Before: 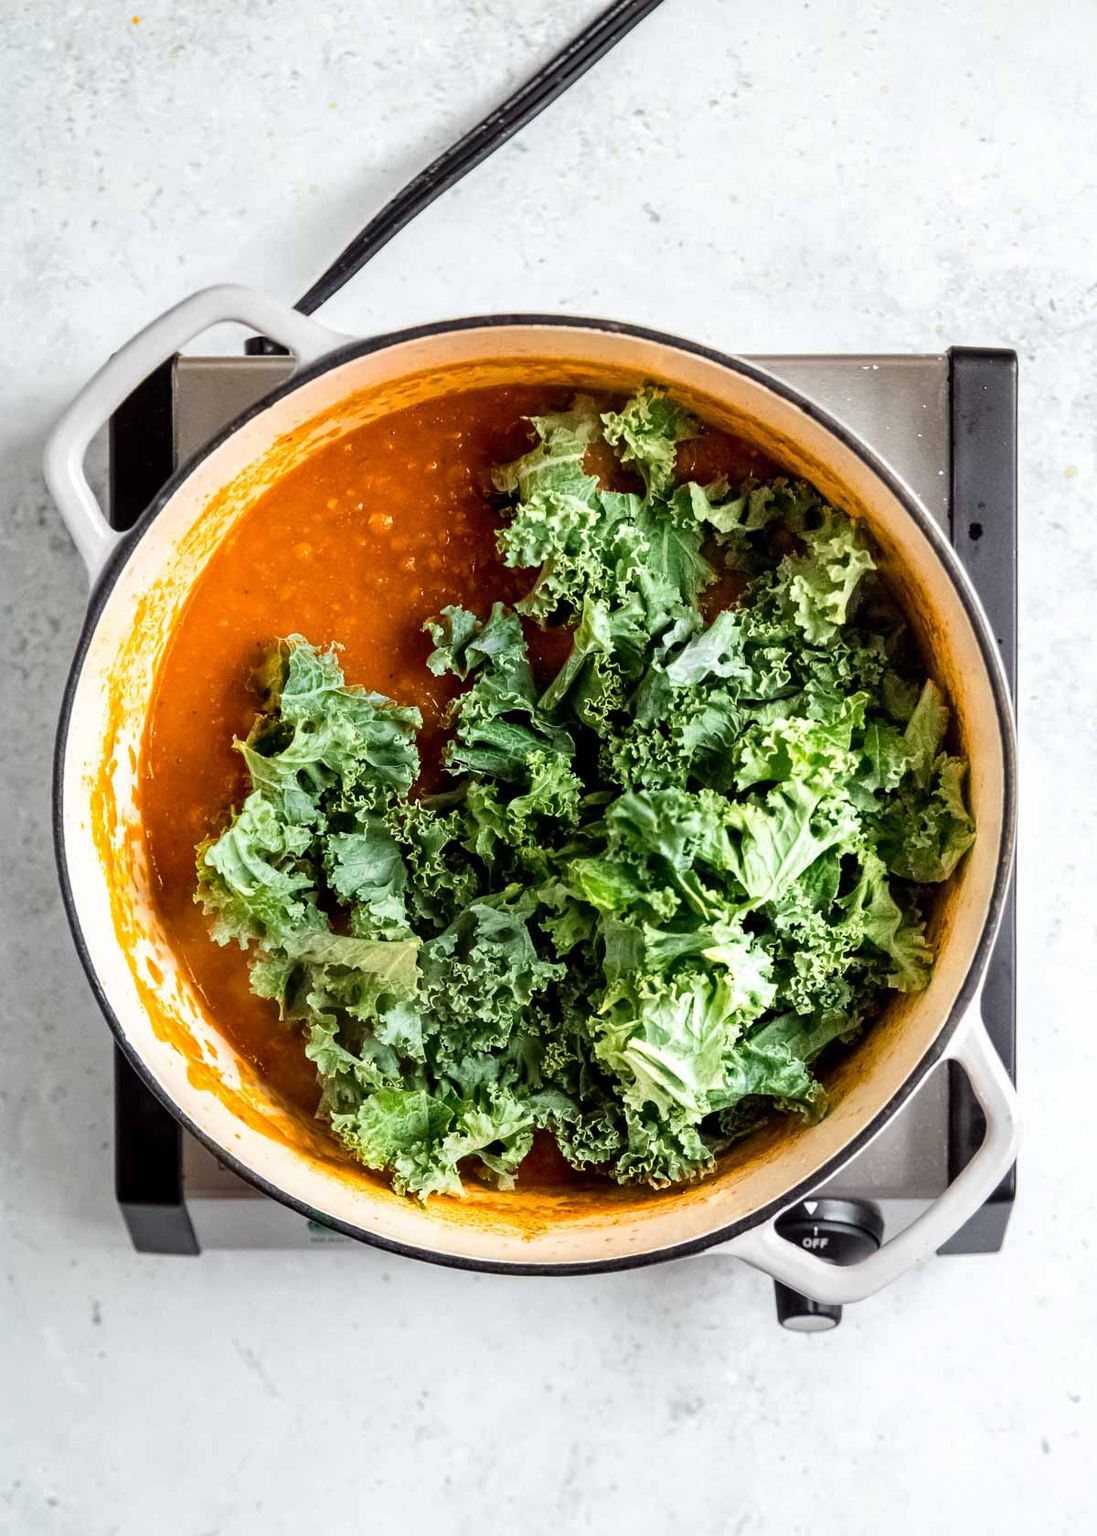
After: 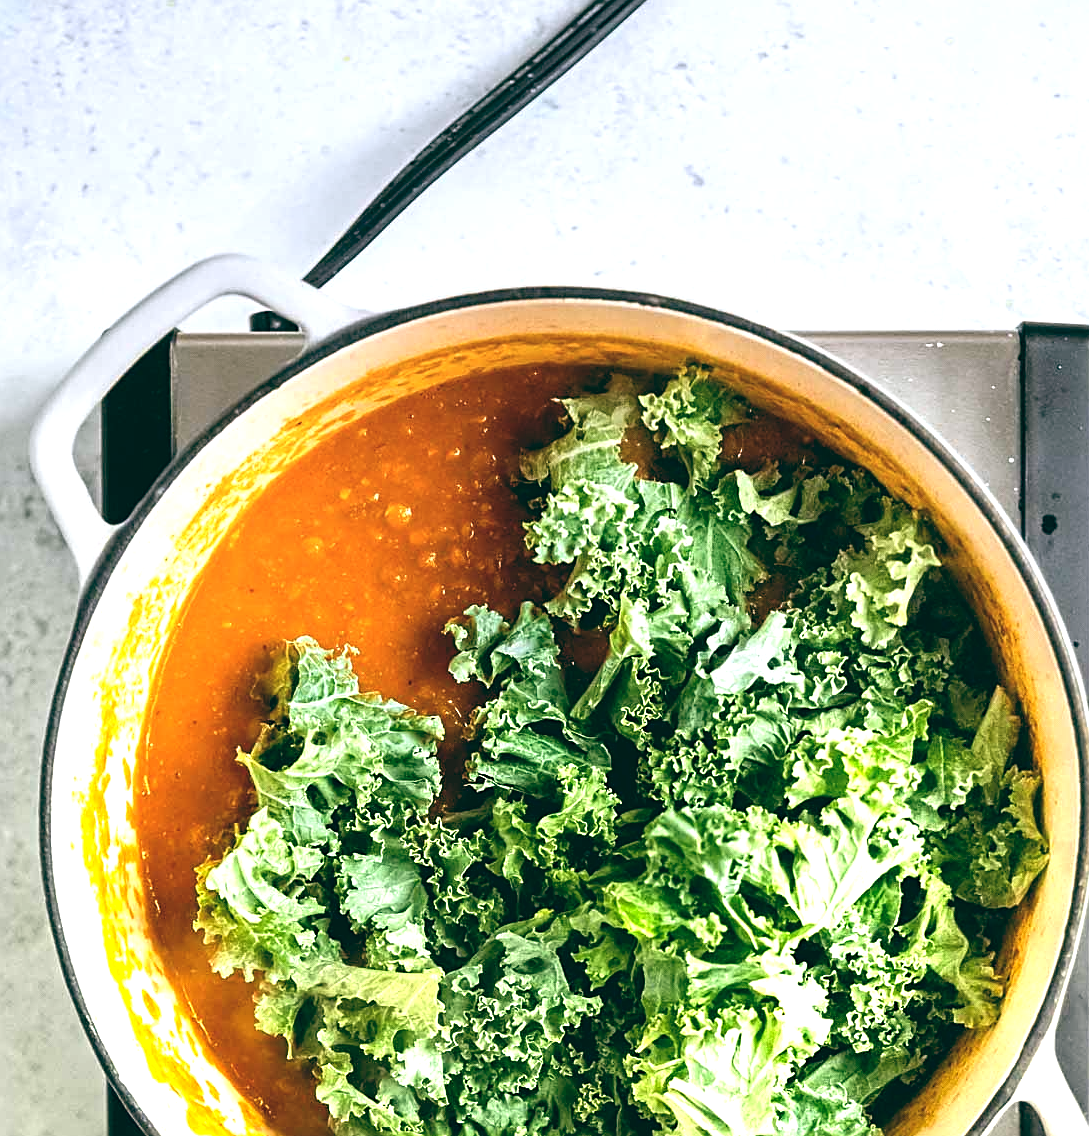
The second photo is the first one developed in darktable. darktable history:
color balance: lift [1.005, 0.99, 1.007, 1.01], gamma [1, 1.034, 1.032, 0.966], gain [0.873, 1.055, 1.067, 0.933]
contrast brightness saturation: saturation -0.04
graduated density: hue 238.83°, saturation 50%
sharpen: on, module defaults
crop: left 1.509%, top 3.452%, right 7.696%, bottom 28.452%
exposure: black level correction 0, exposure 1.015 EV, compensate exposure bias true, compensate highlight preservation false
tone equalizer: on, module defaults
levels: levels [0, 0.48, 0.961]
